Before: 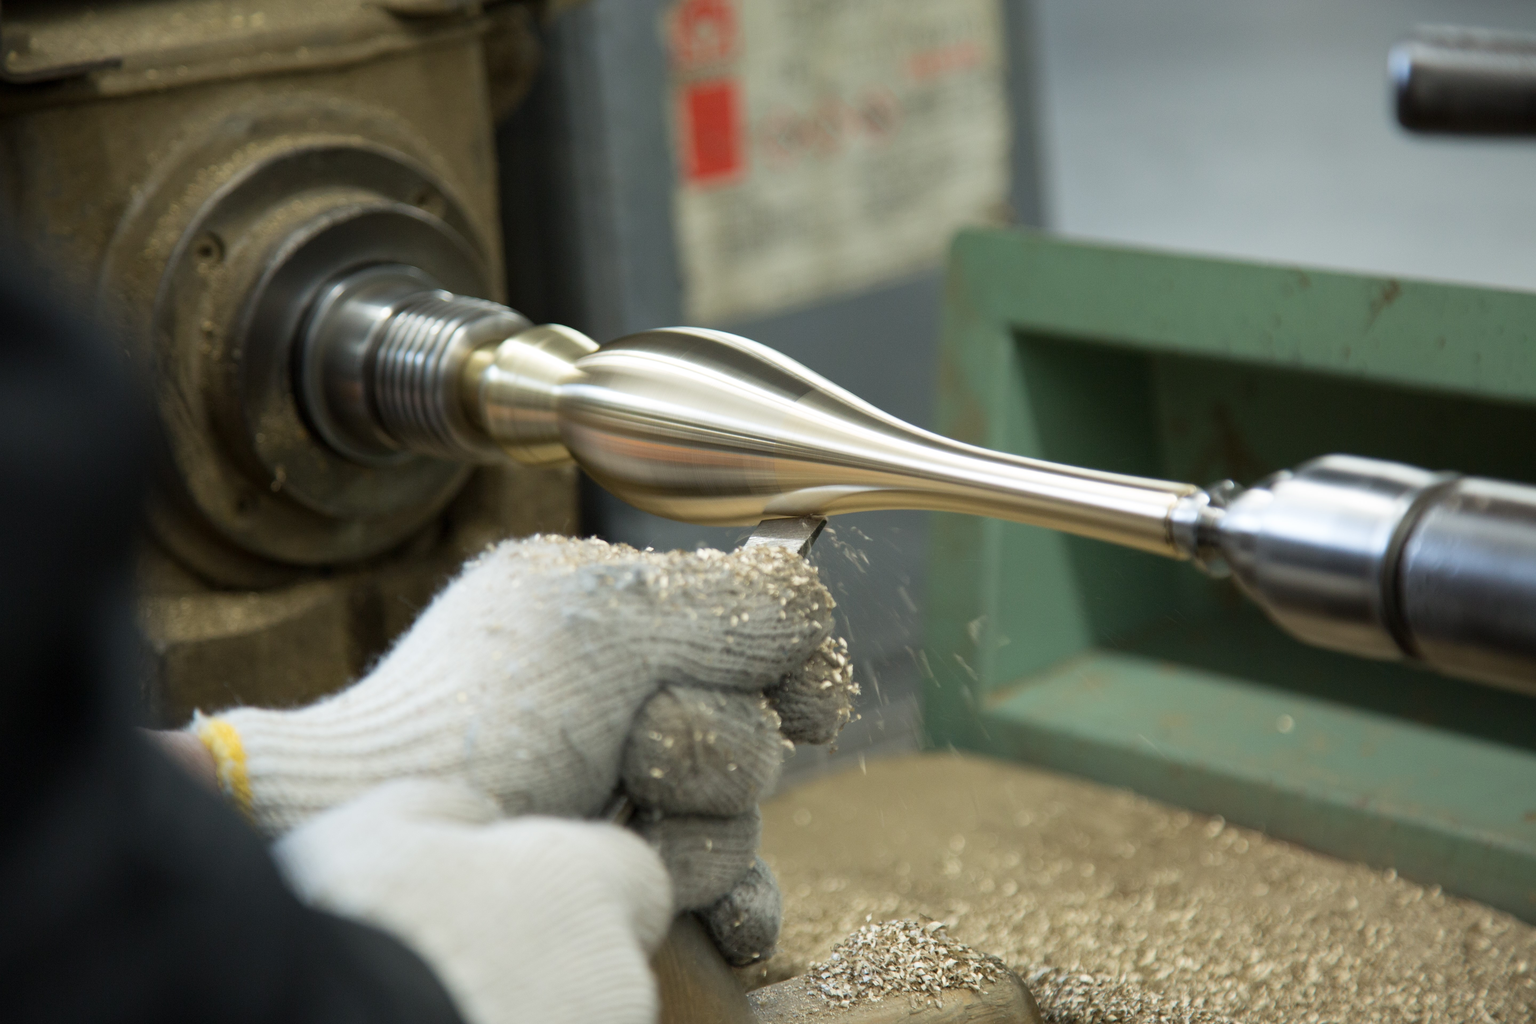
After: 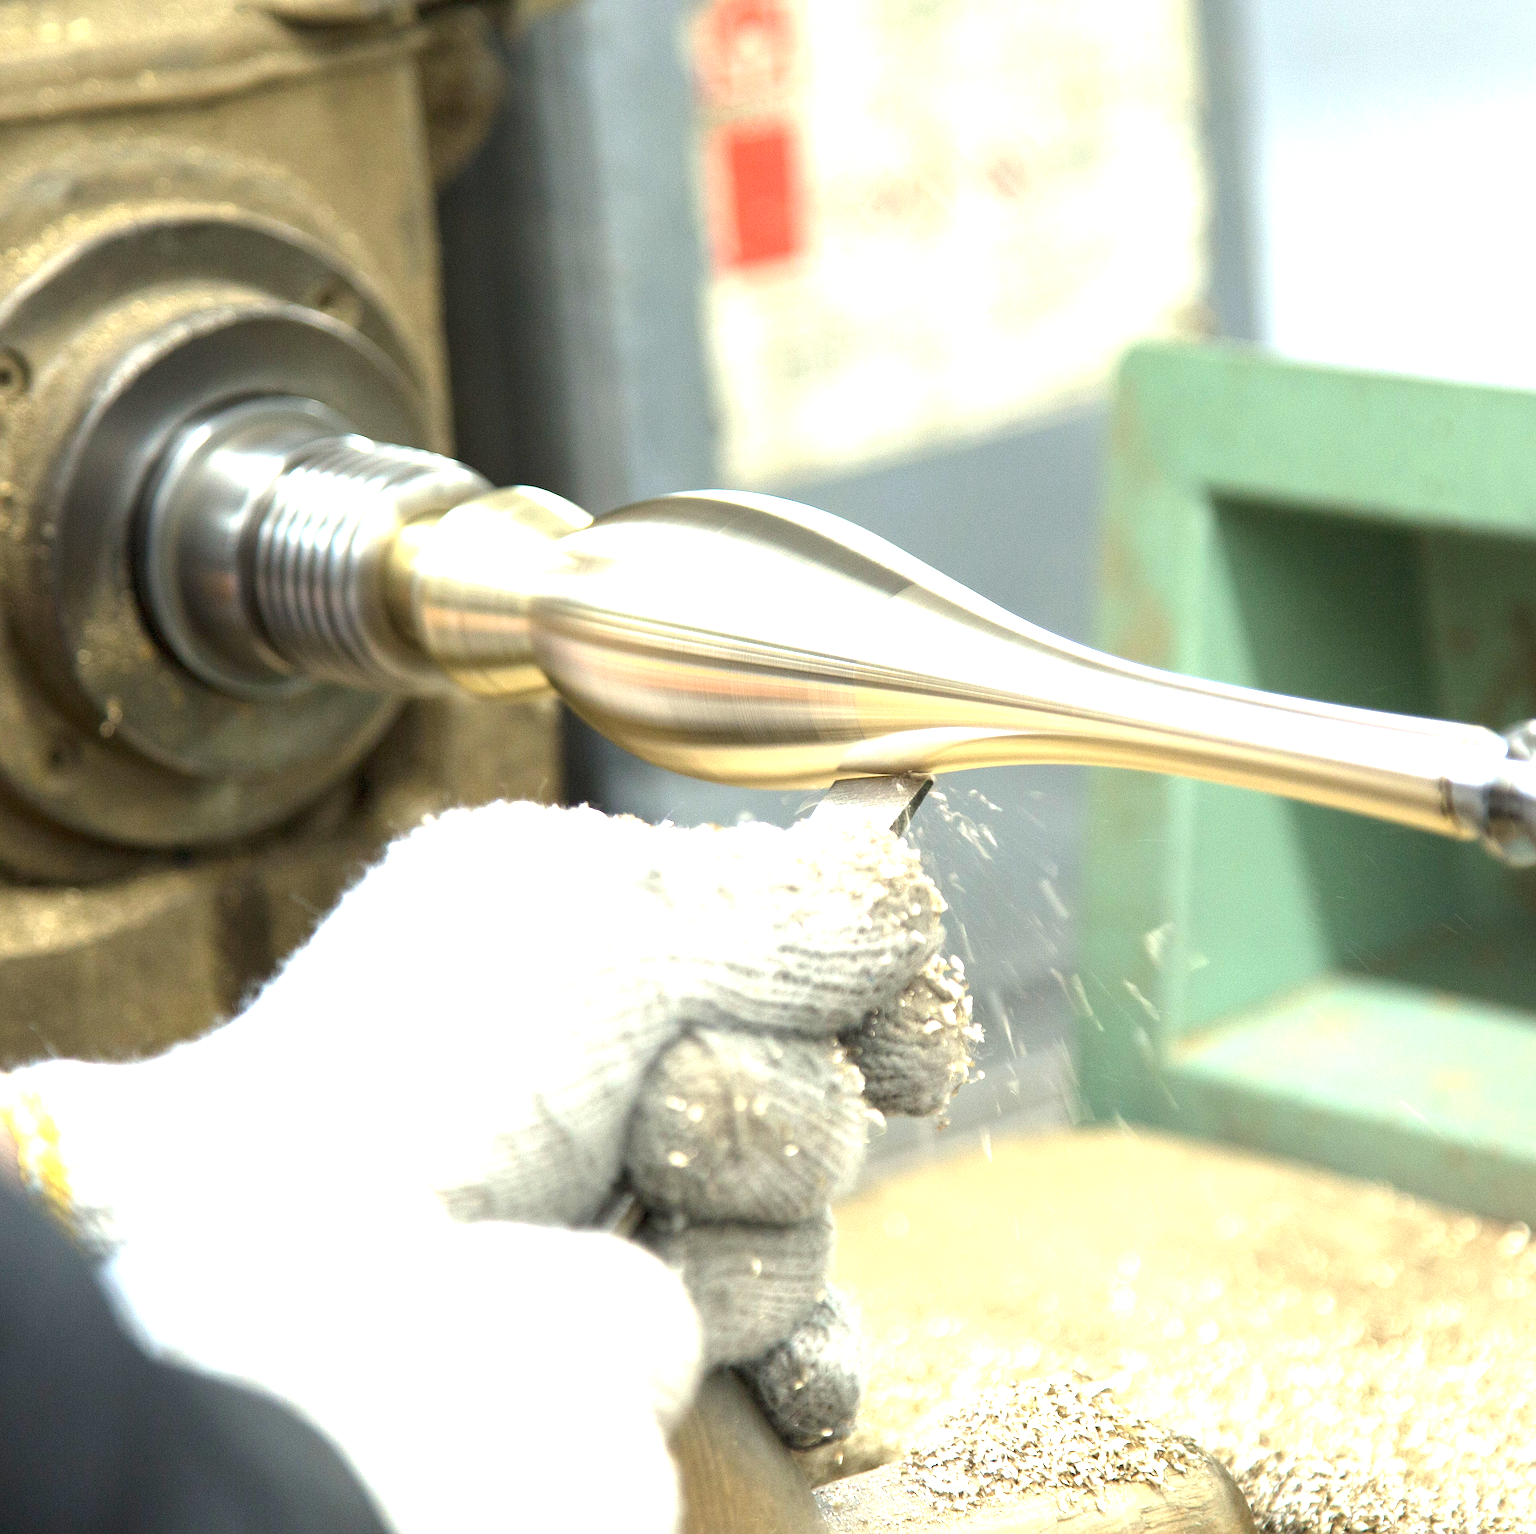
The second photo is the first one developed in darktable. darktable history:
sharpen: on, module defaults
crop and rotate: left 13.328%, right 19.966%
exposure: exposure 2 EV, compensate highlight preservation false
